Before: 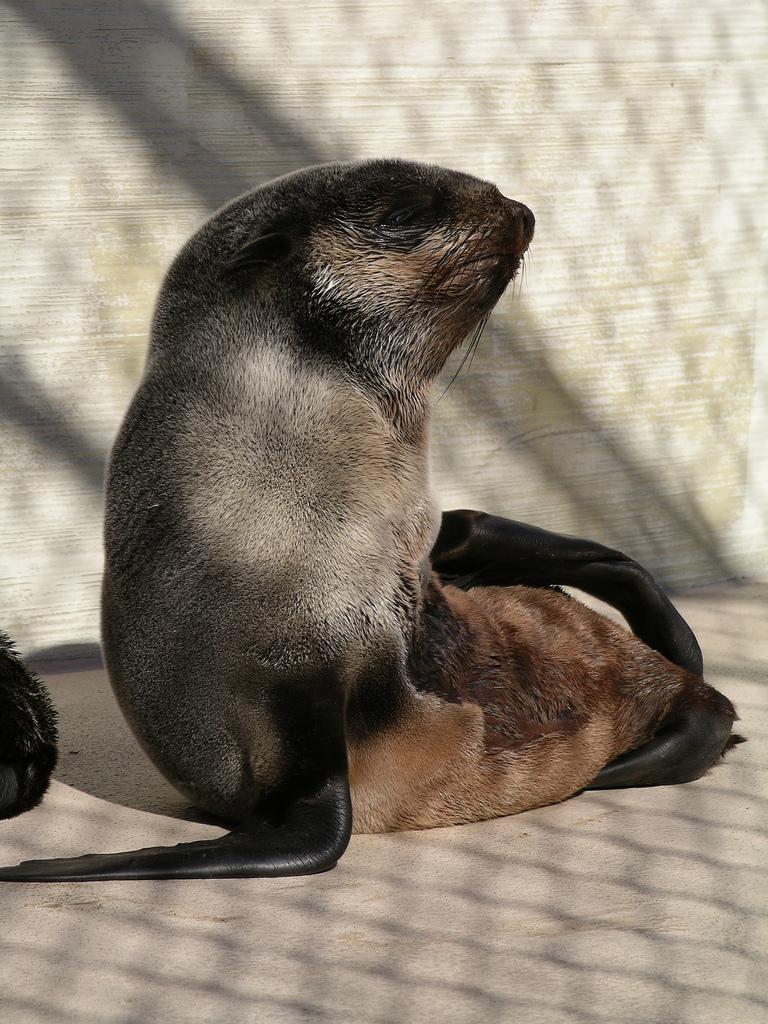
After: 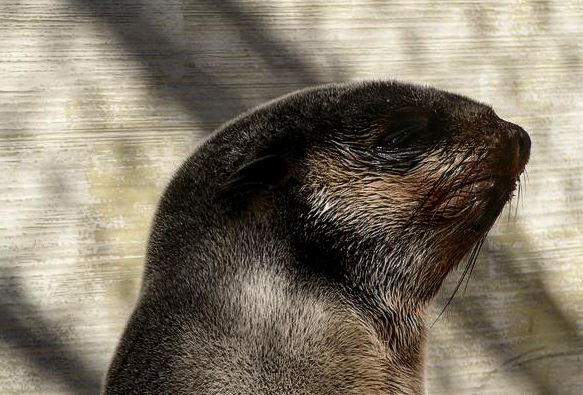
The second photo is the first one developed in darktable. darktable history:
crop: left 0.557%, top 7.647%, right 23.416%, bottom 53.729%
local contrast: detail 130%
contrast brightness saturation: contrast 0.117, brightness -0.118, saturation 0.197
